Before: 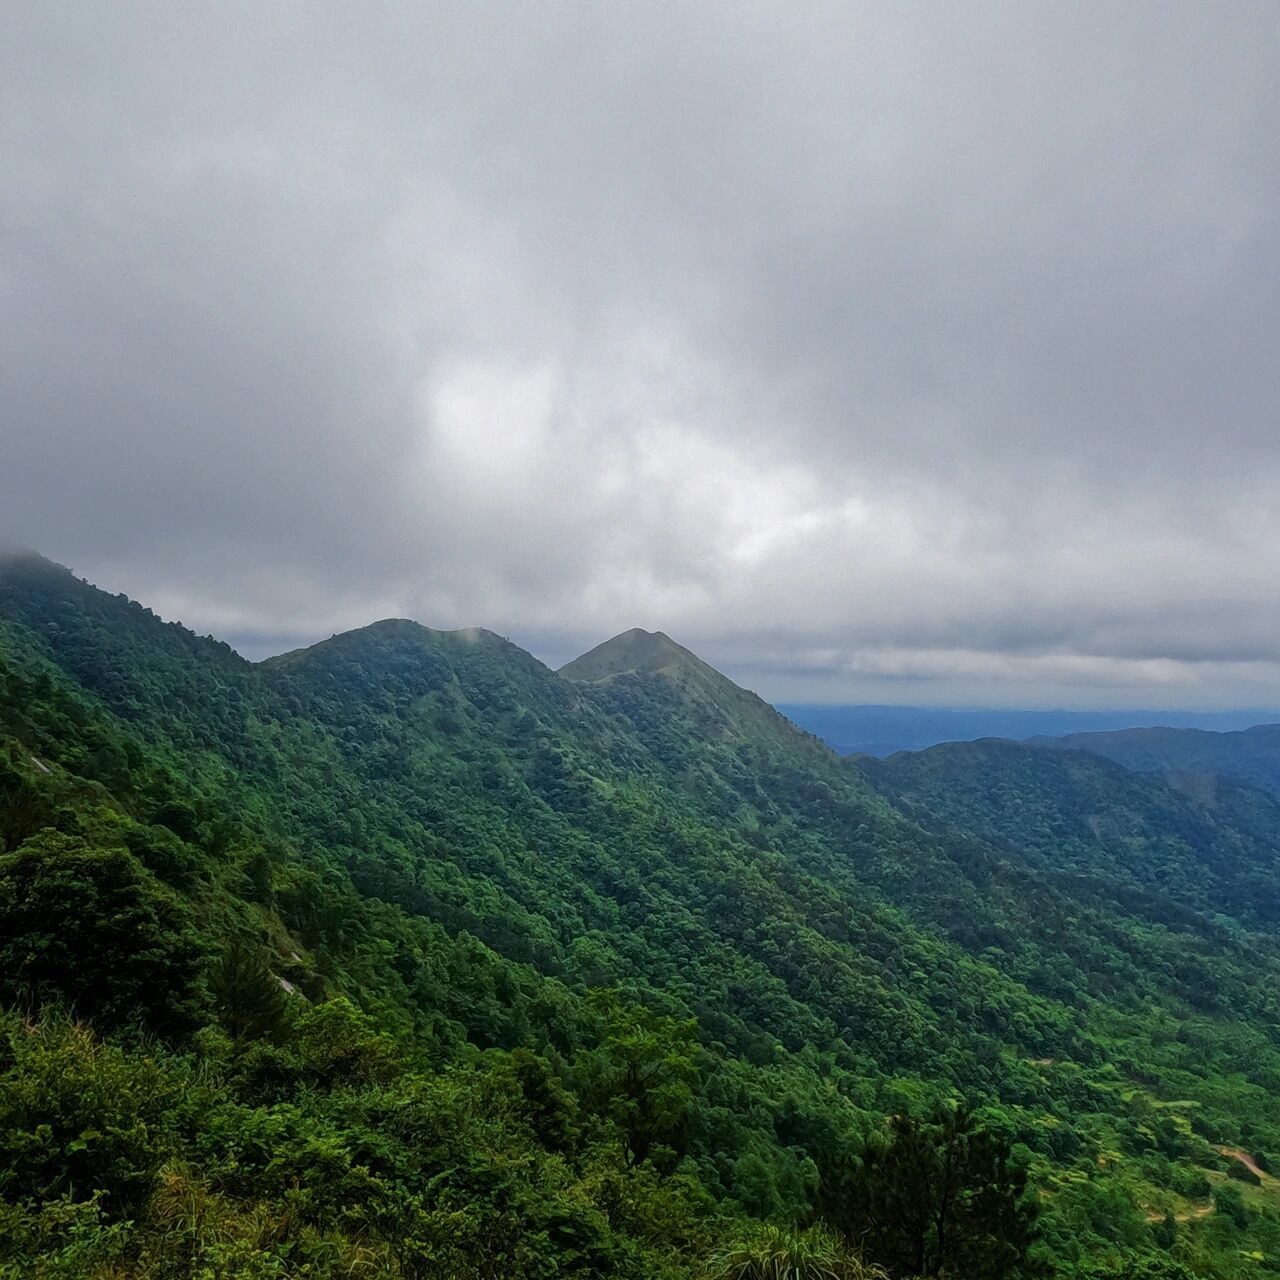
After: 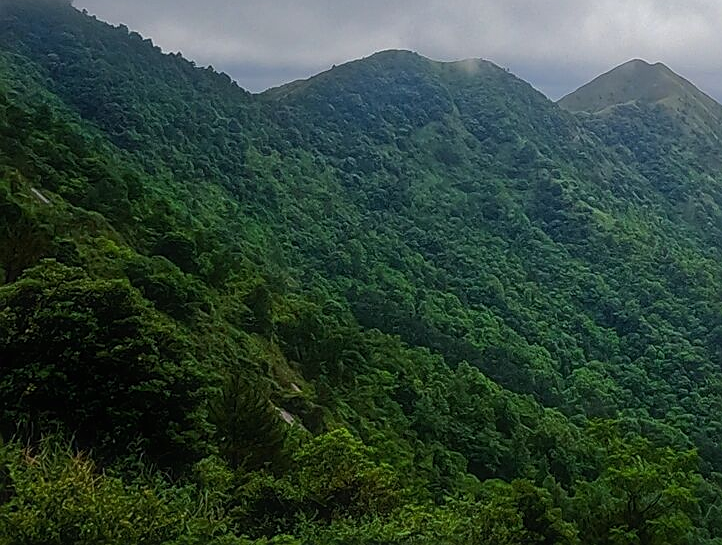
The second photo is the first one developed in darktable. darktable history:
crop: top 44.483%, right 43.593%, bottom 12.892%
sharpen: on, module defaults
contrast equalizer: y [[0.5, 0.486, 0.447, 0.446, 0.489, 0.5], [0.5 ×6], [0.5 ×6], [0 ×6], [0 ×6]]
